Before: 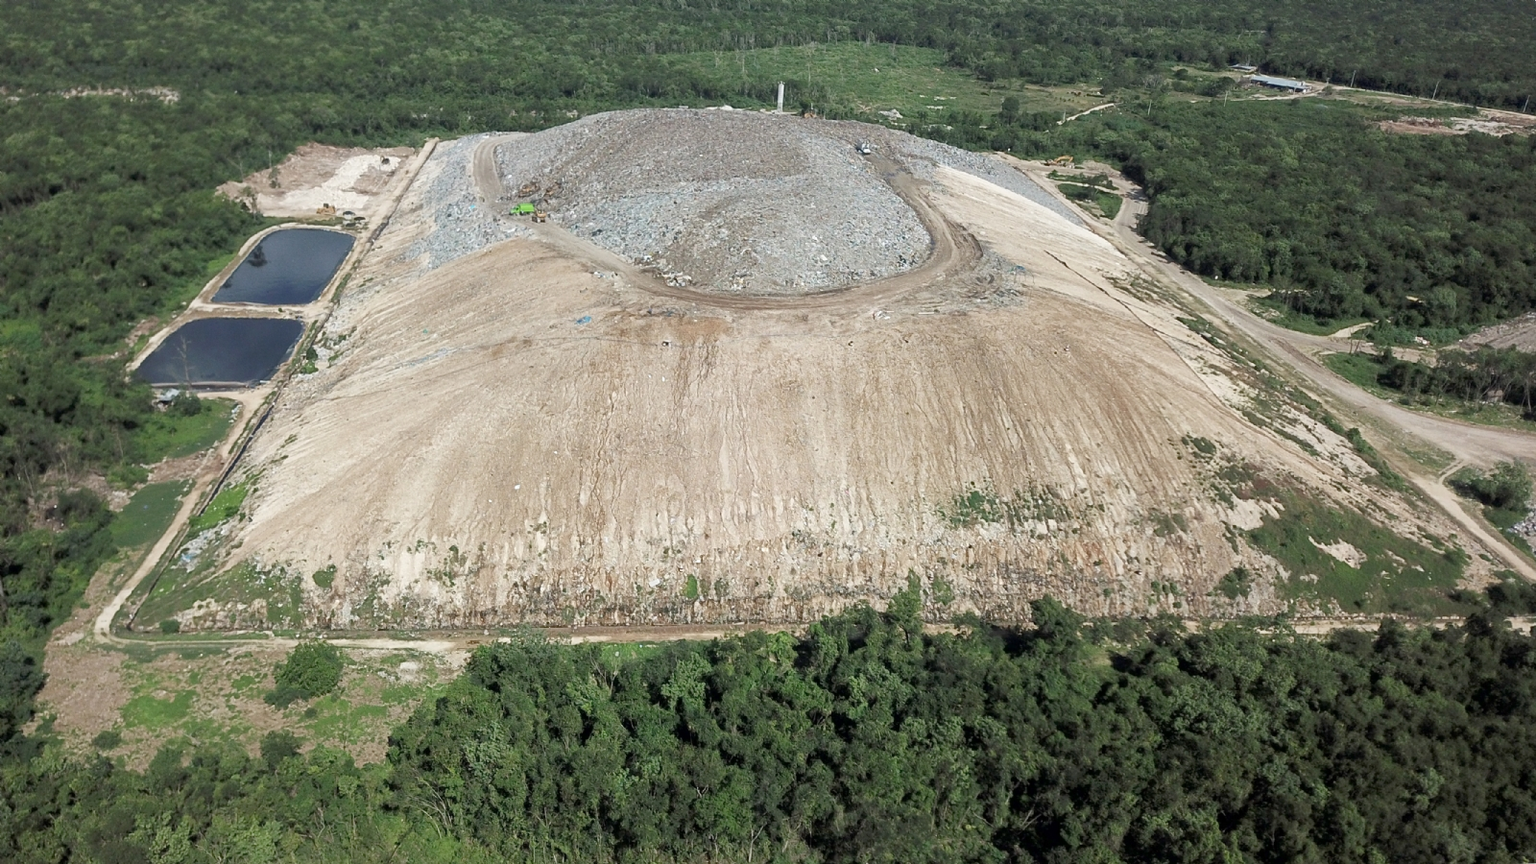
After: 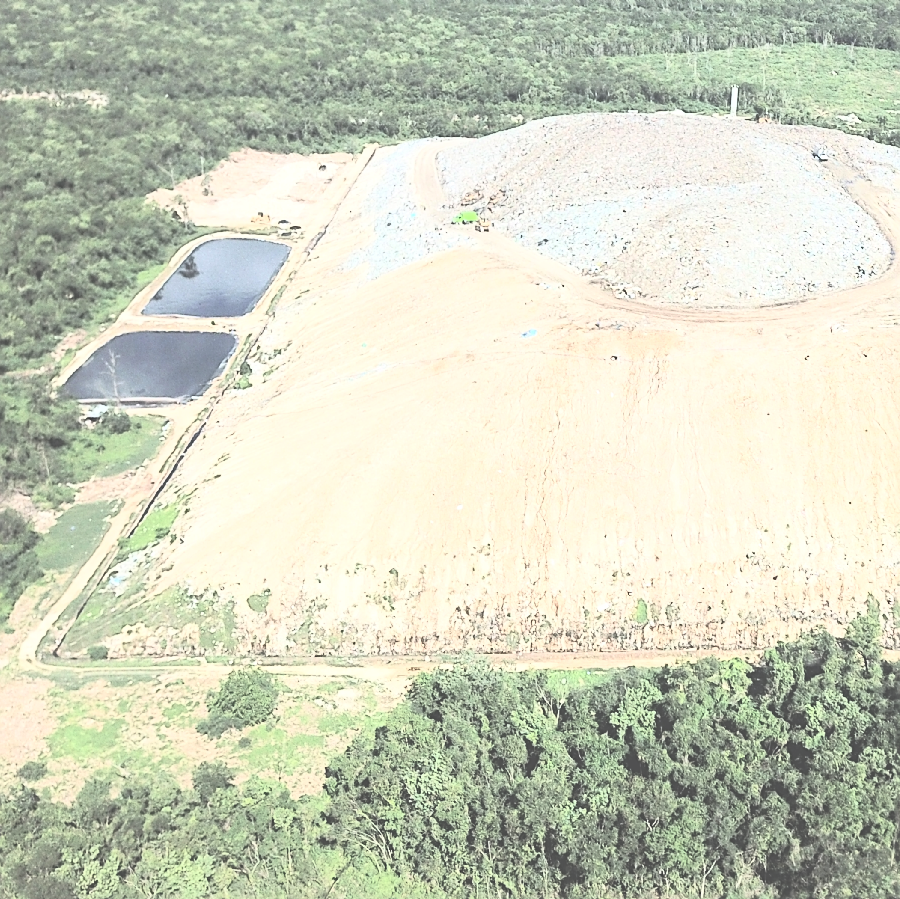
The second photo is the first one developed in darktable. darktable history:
crop: left 4.951%, right 38.737%
exposure: black level correction -0.069, exposure 0.503 EV, compensate exposure bias true, compensate highlight preservation false
contrast brightness saturation: contrast 0.629, brightness 0.322, saturation 0.146
sharpen: on, module defaults
